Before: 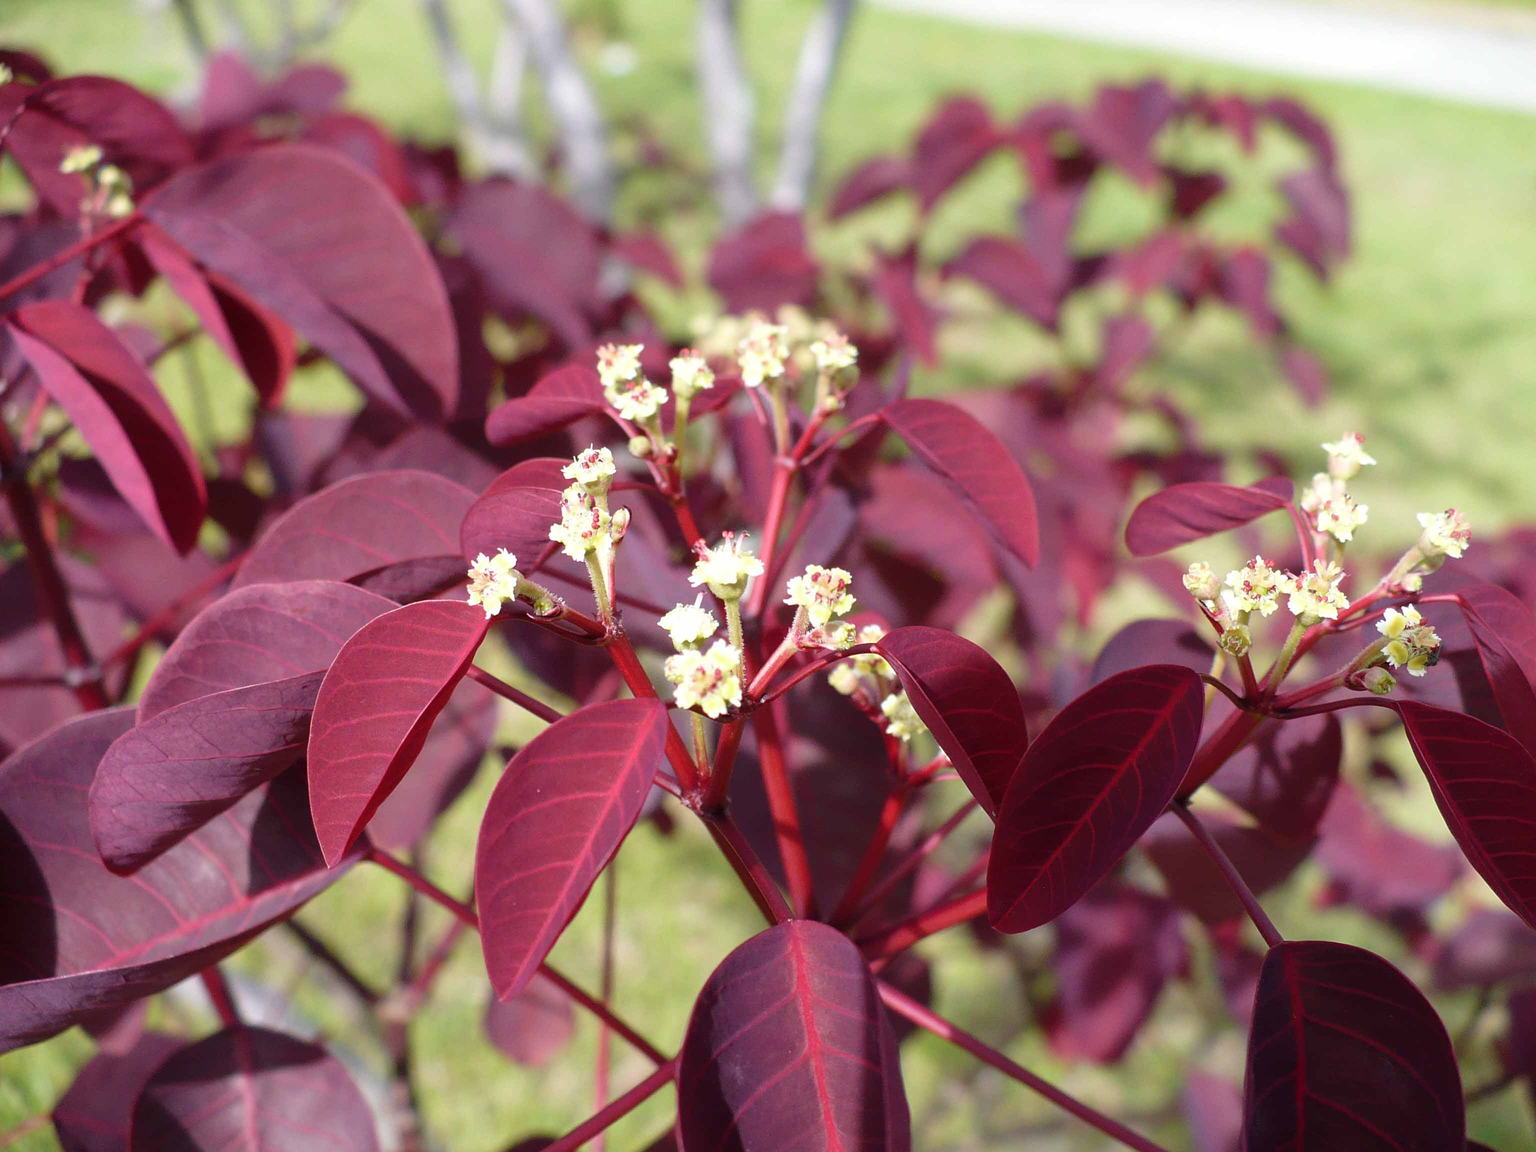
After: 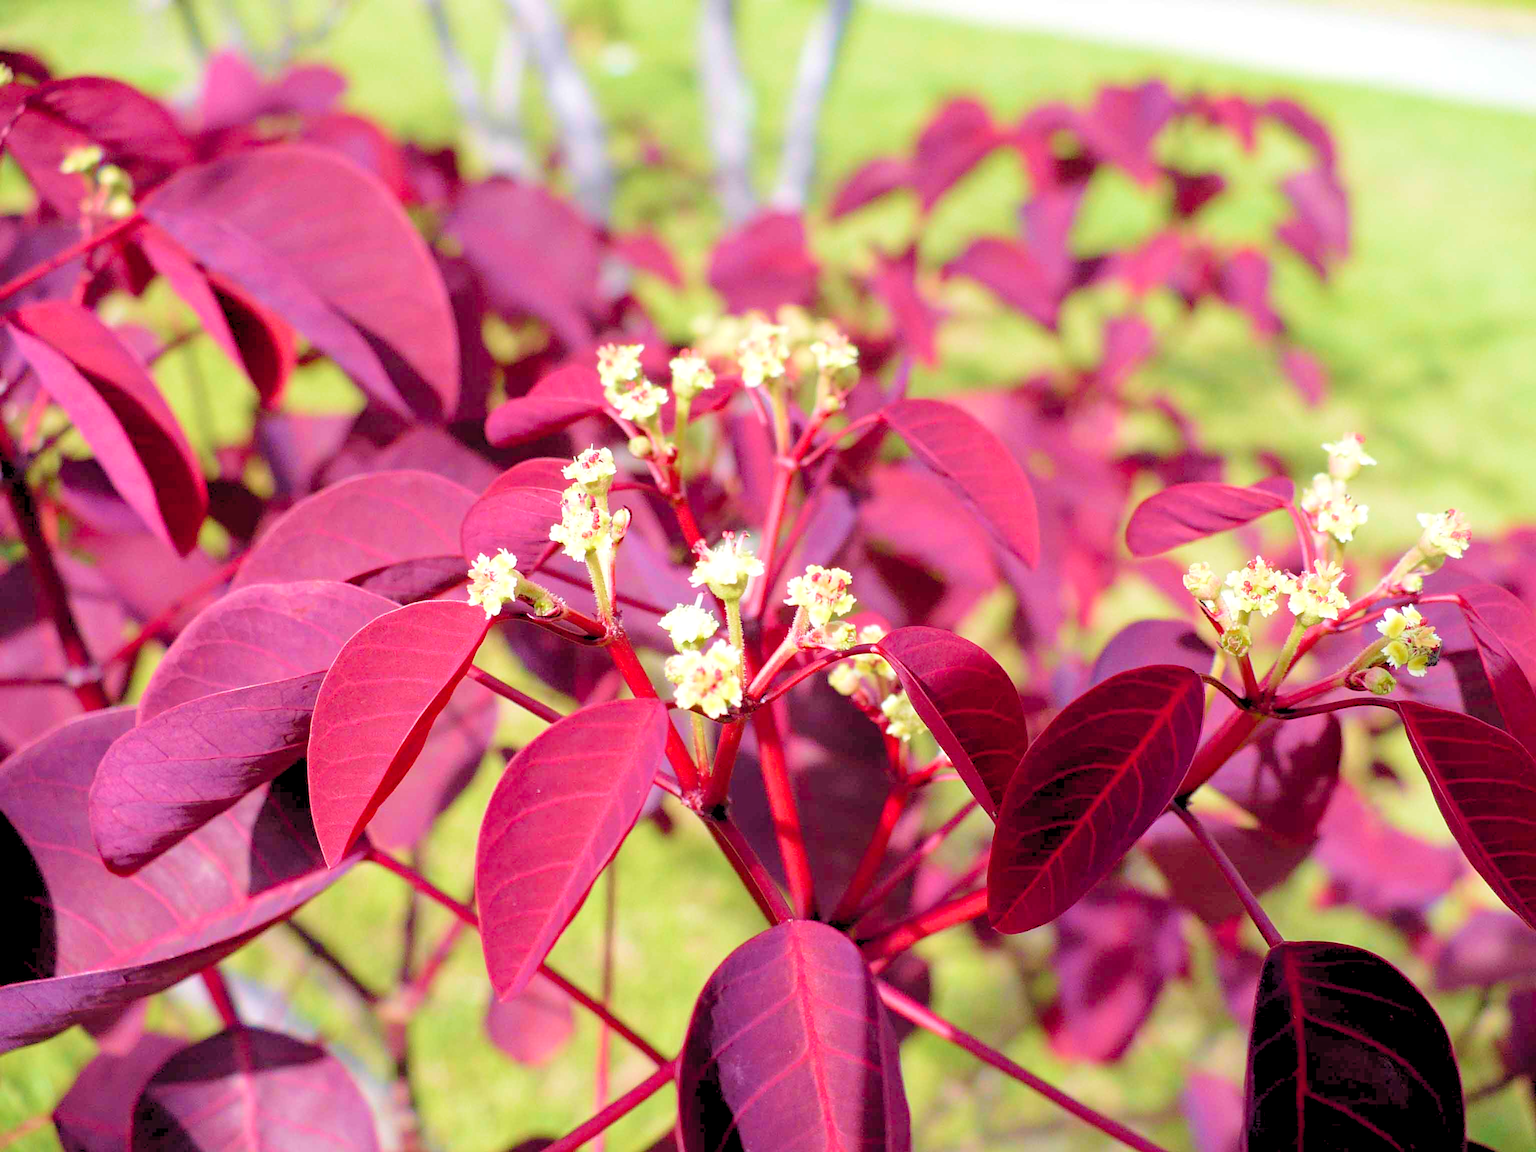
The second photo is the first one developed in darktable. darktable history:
velvia: strength 40%
levels: levels [0.072, 0.414, 0.976]
haze removal: adaptive false
